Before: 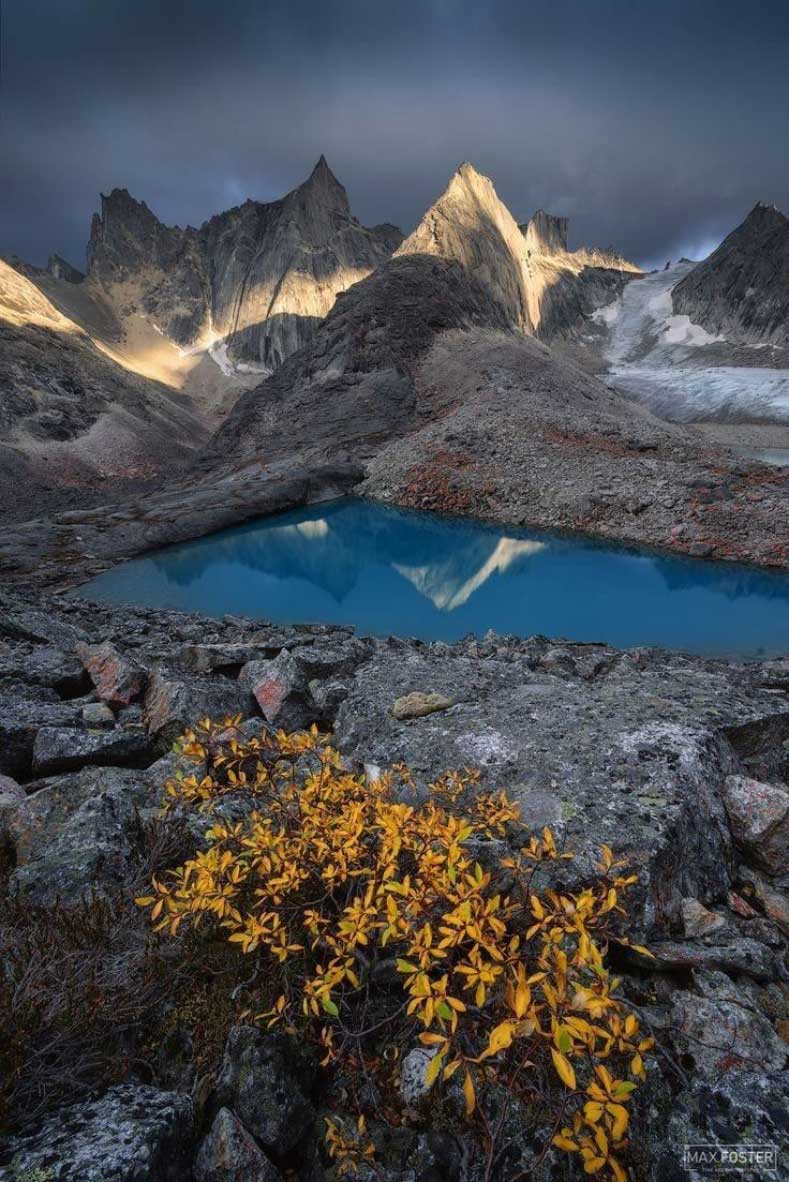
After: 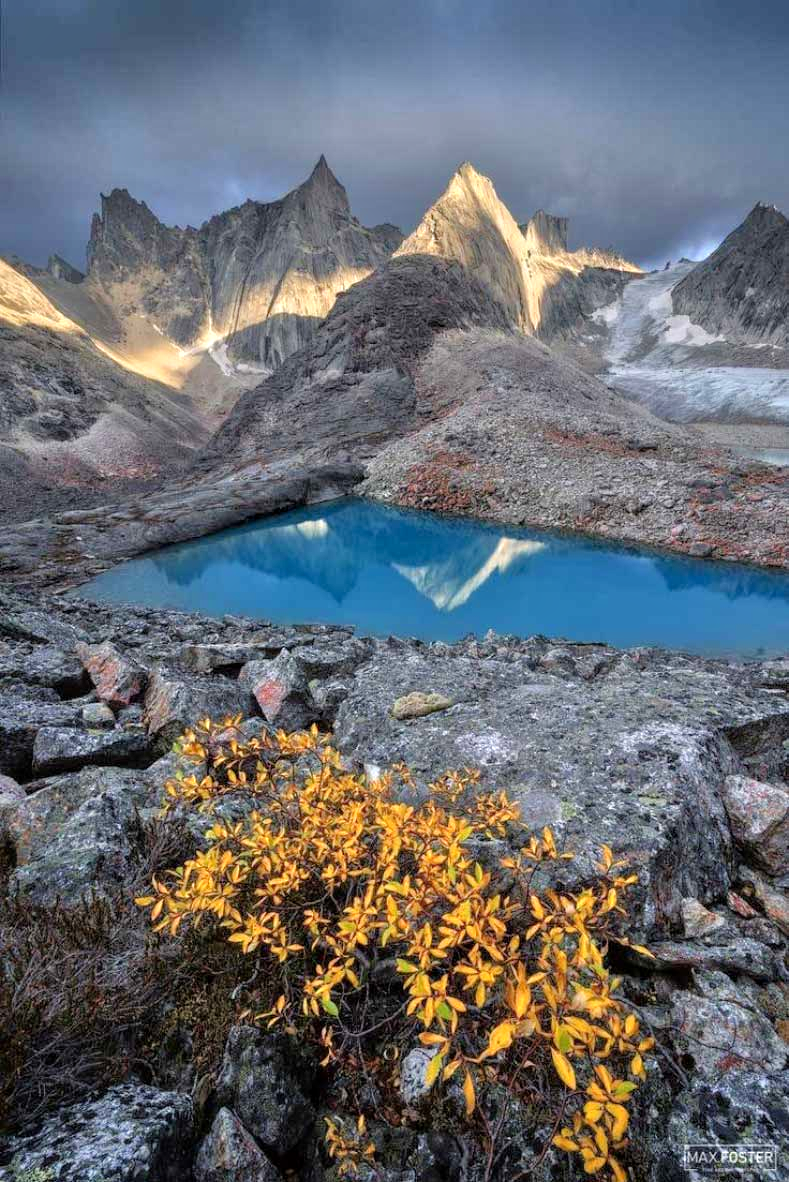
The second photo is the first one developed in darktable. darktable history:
local contrast: highlights 100%, shadows 100%, detail 120%, midtone range 0.2
tone equalizer: -7 EV 0.15 EV, -6 EV 0.6 EV, -5 EV 1.15 EV, -4 EV 1.33 EV, -3 EV 1.15 EV, -2 EV 0.6 EV, -1 EV 0.15 EV, mask exposure compensation -0.5 EV
